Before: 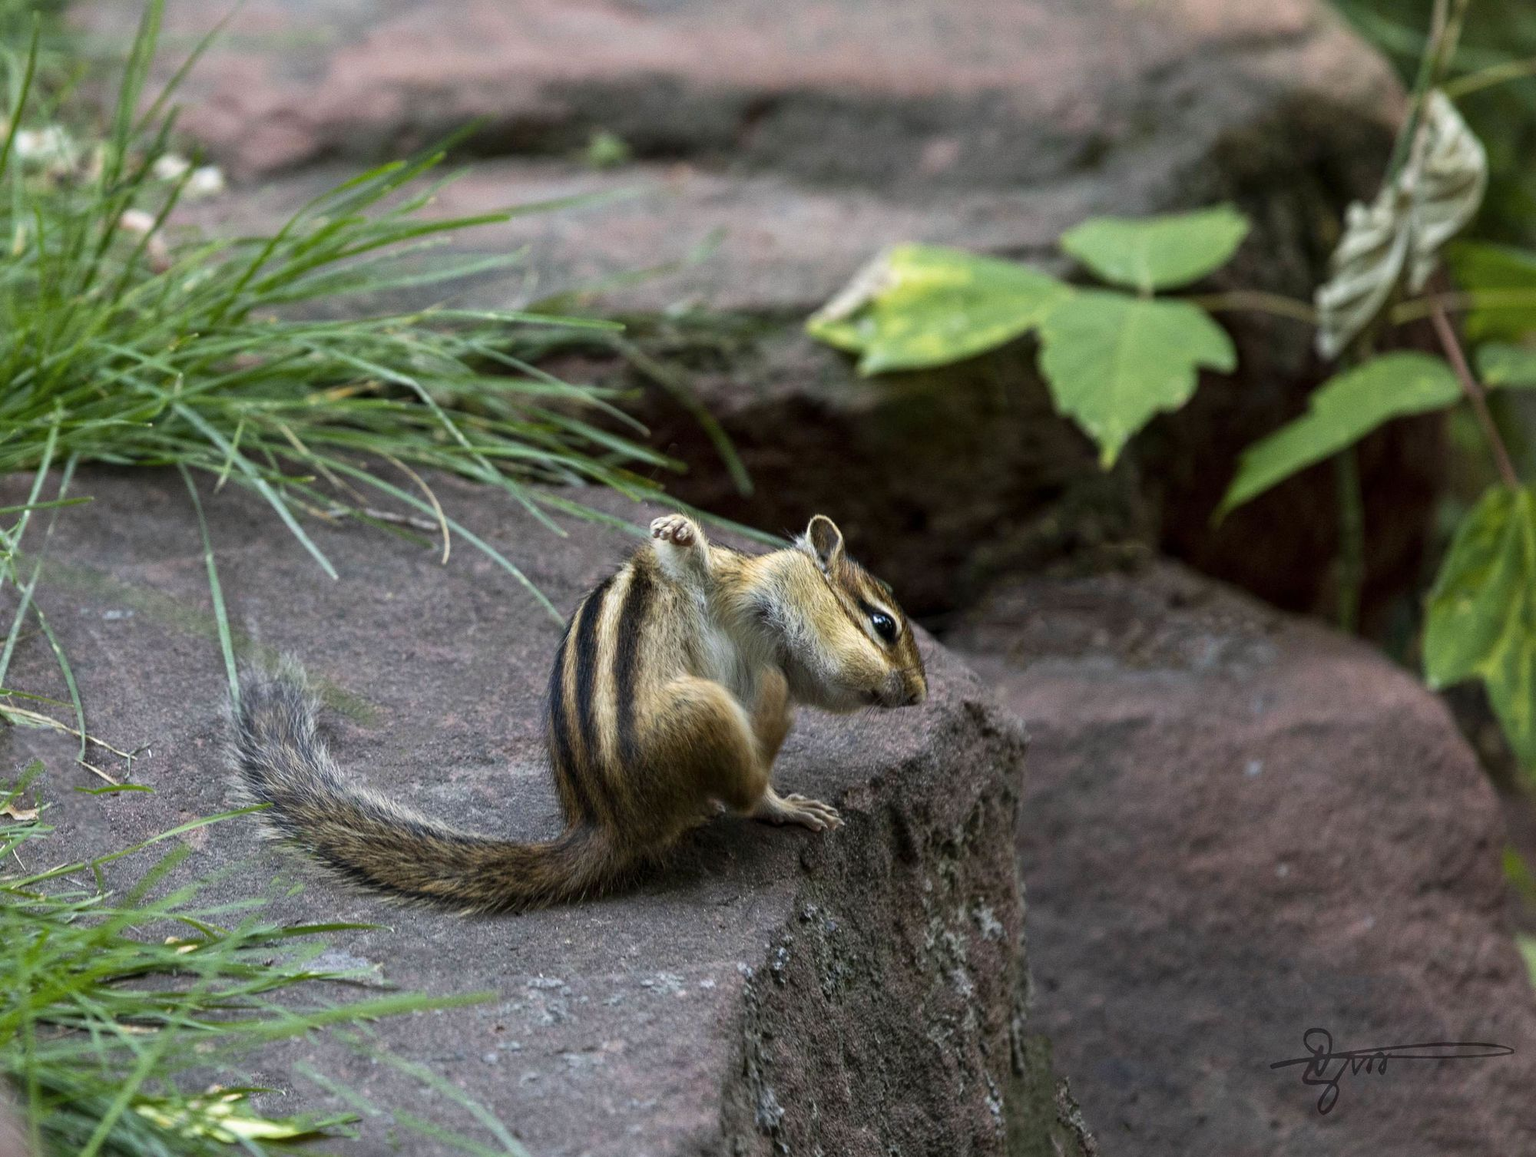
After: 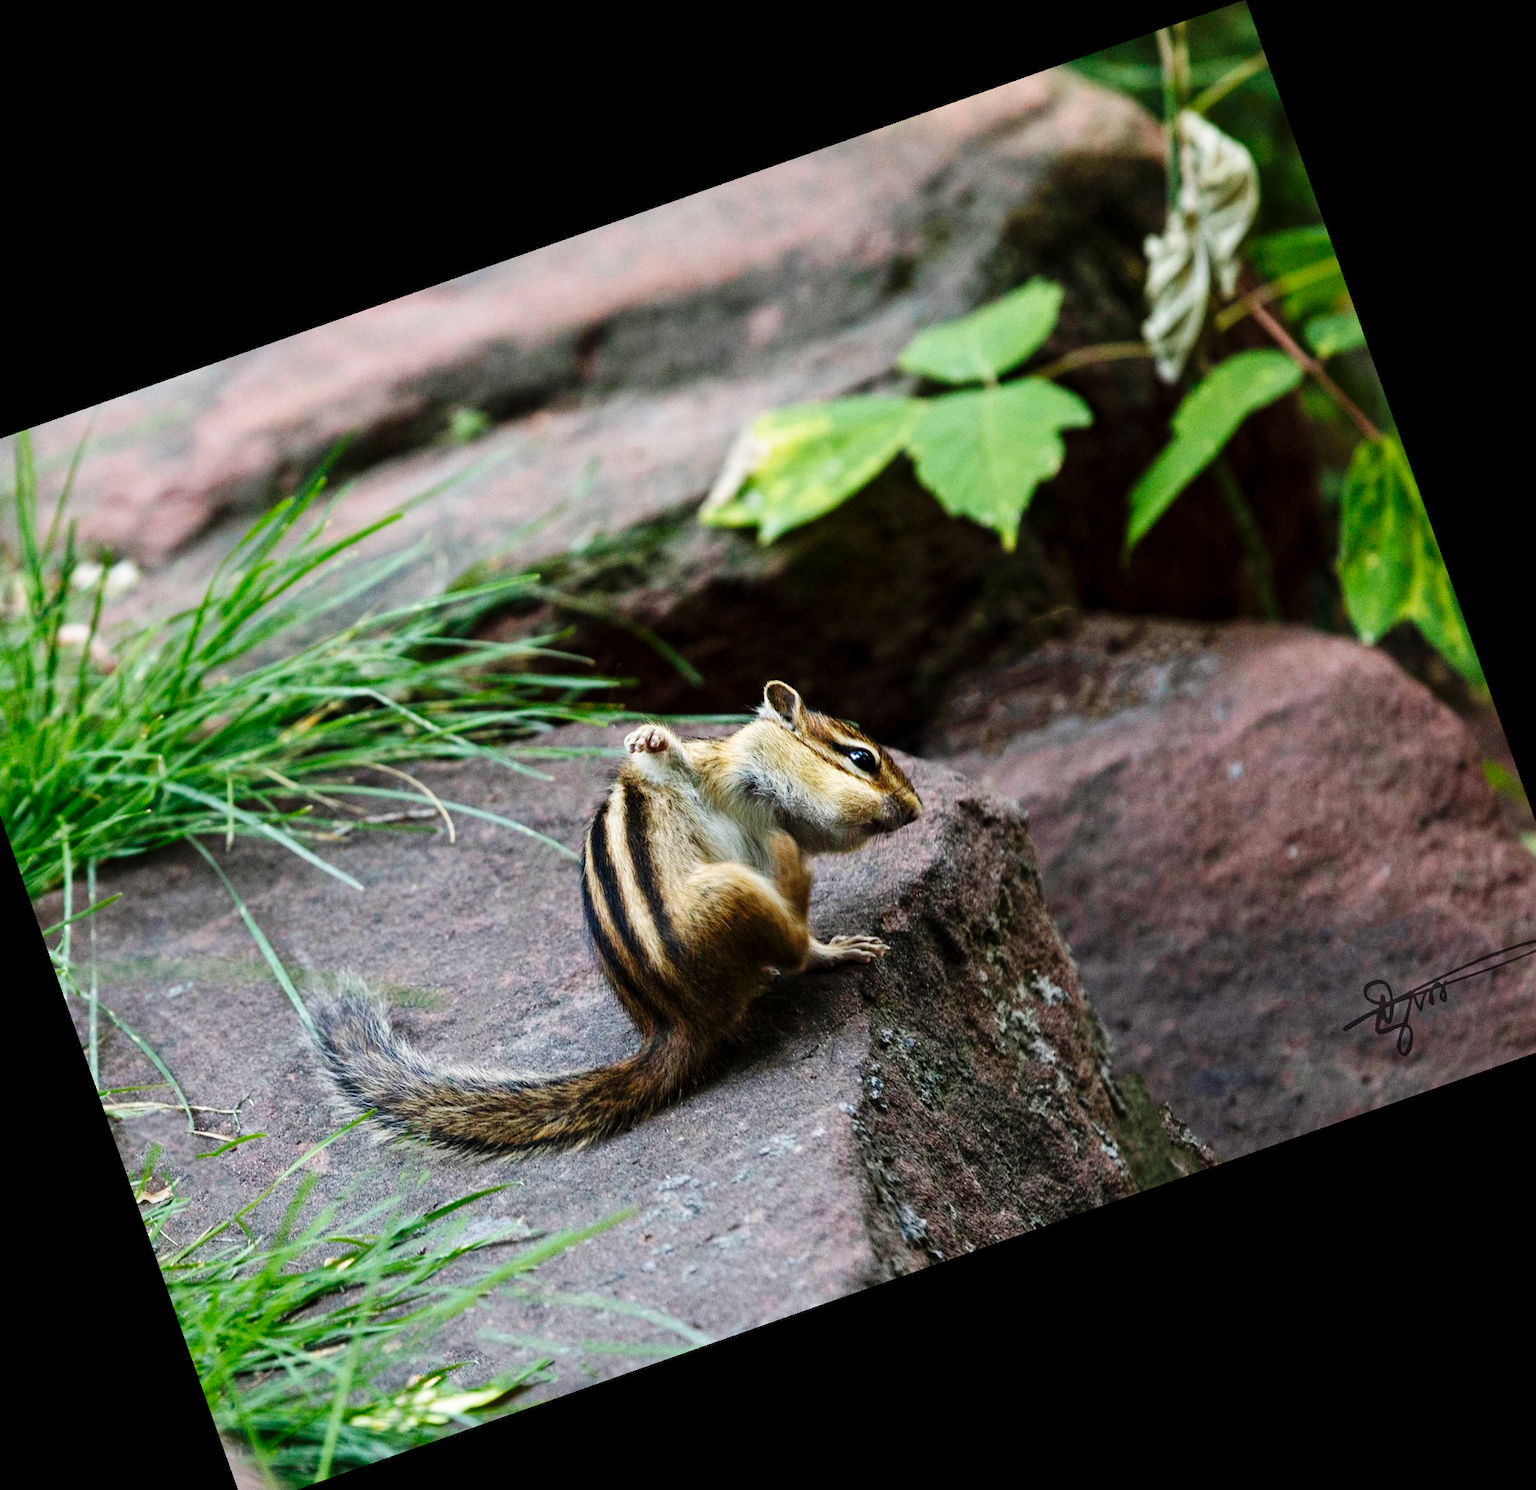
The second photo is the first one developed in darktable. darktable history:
crop and rotate: angle 19.43°, left 6.812%, right 4.125%, bottom 1.087%
base curve: curves: ch0 [(0, 0) (0.036, 0.025) (0.121, 0.166) (0.206, 0.329) (0.605, 0.79) (1, 1)], preserve colors none
